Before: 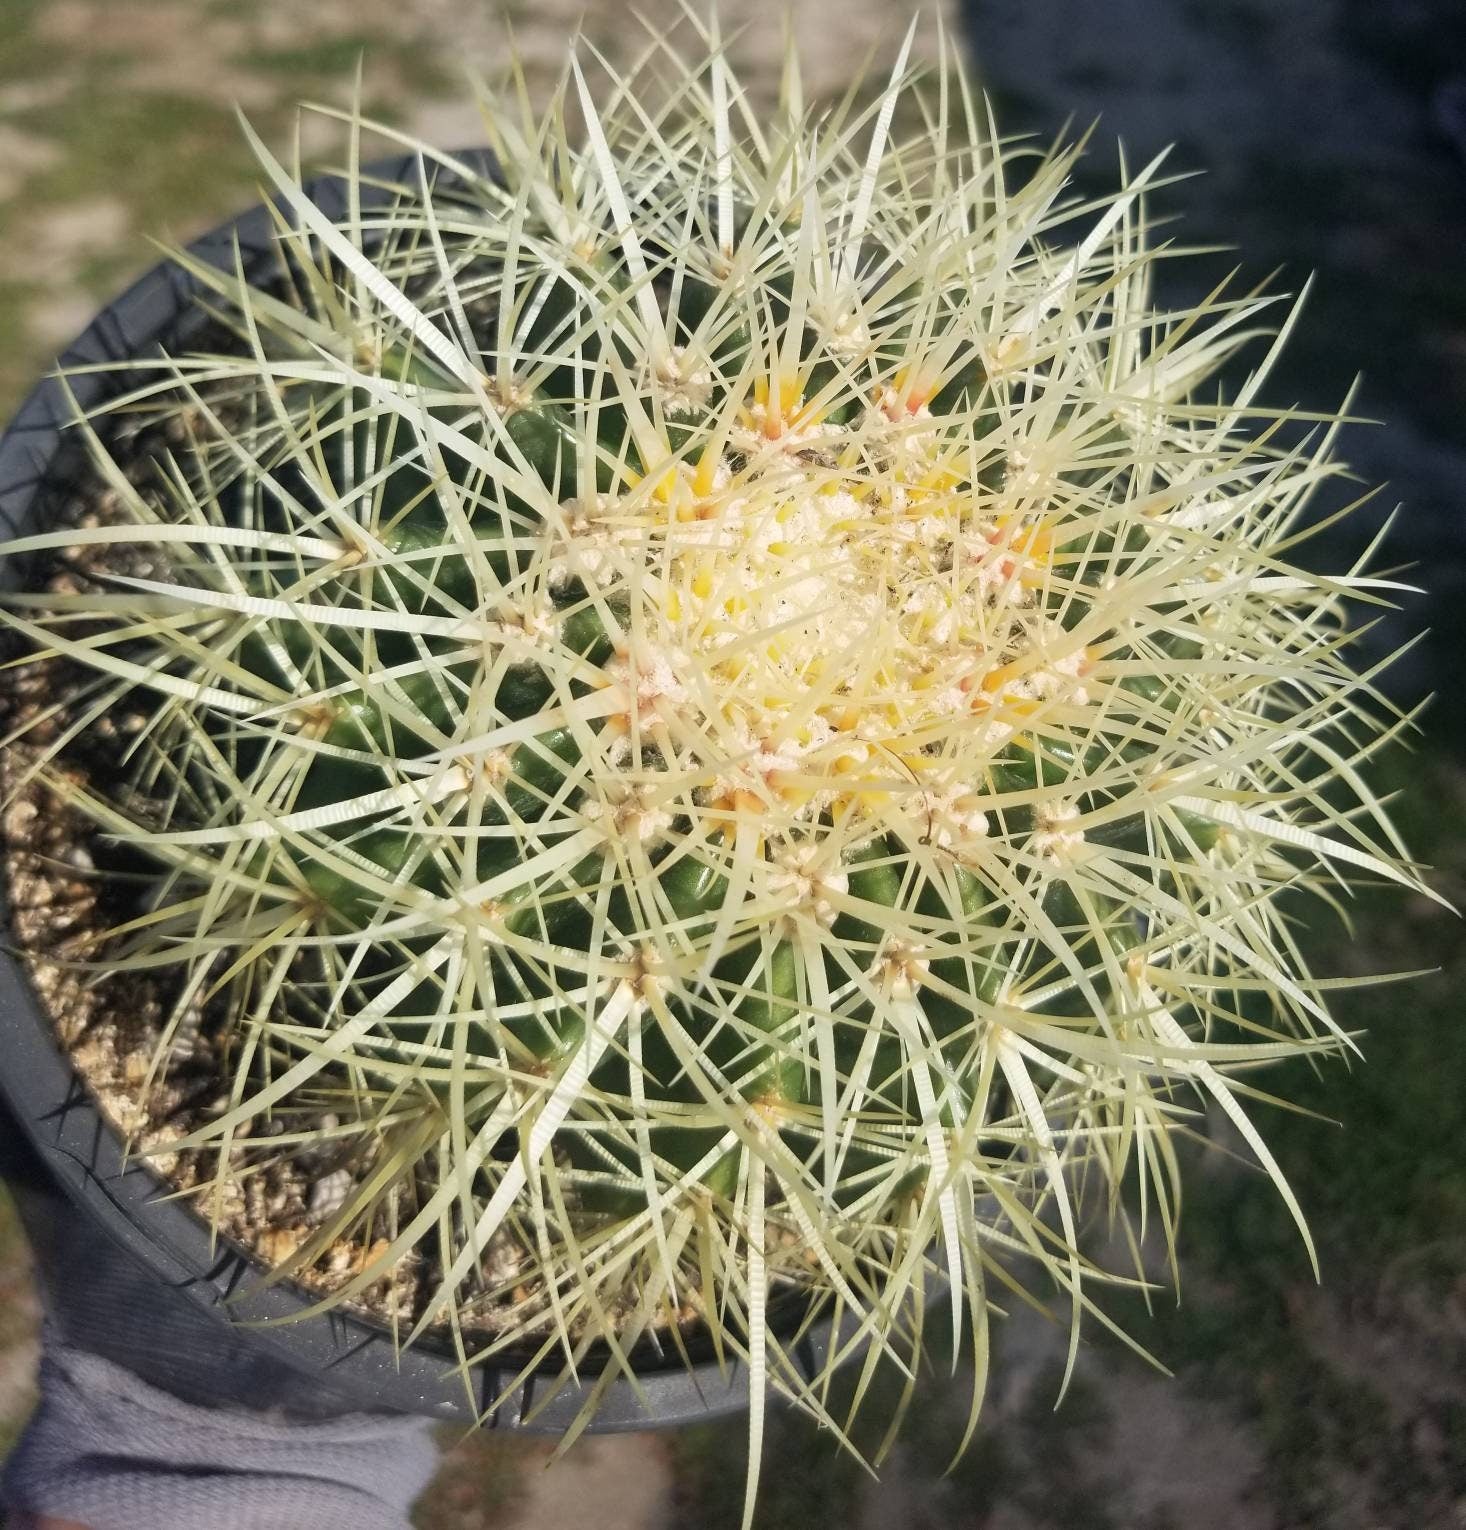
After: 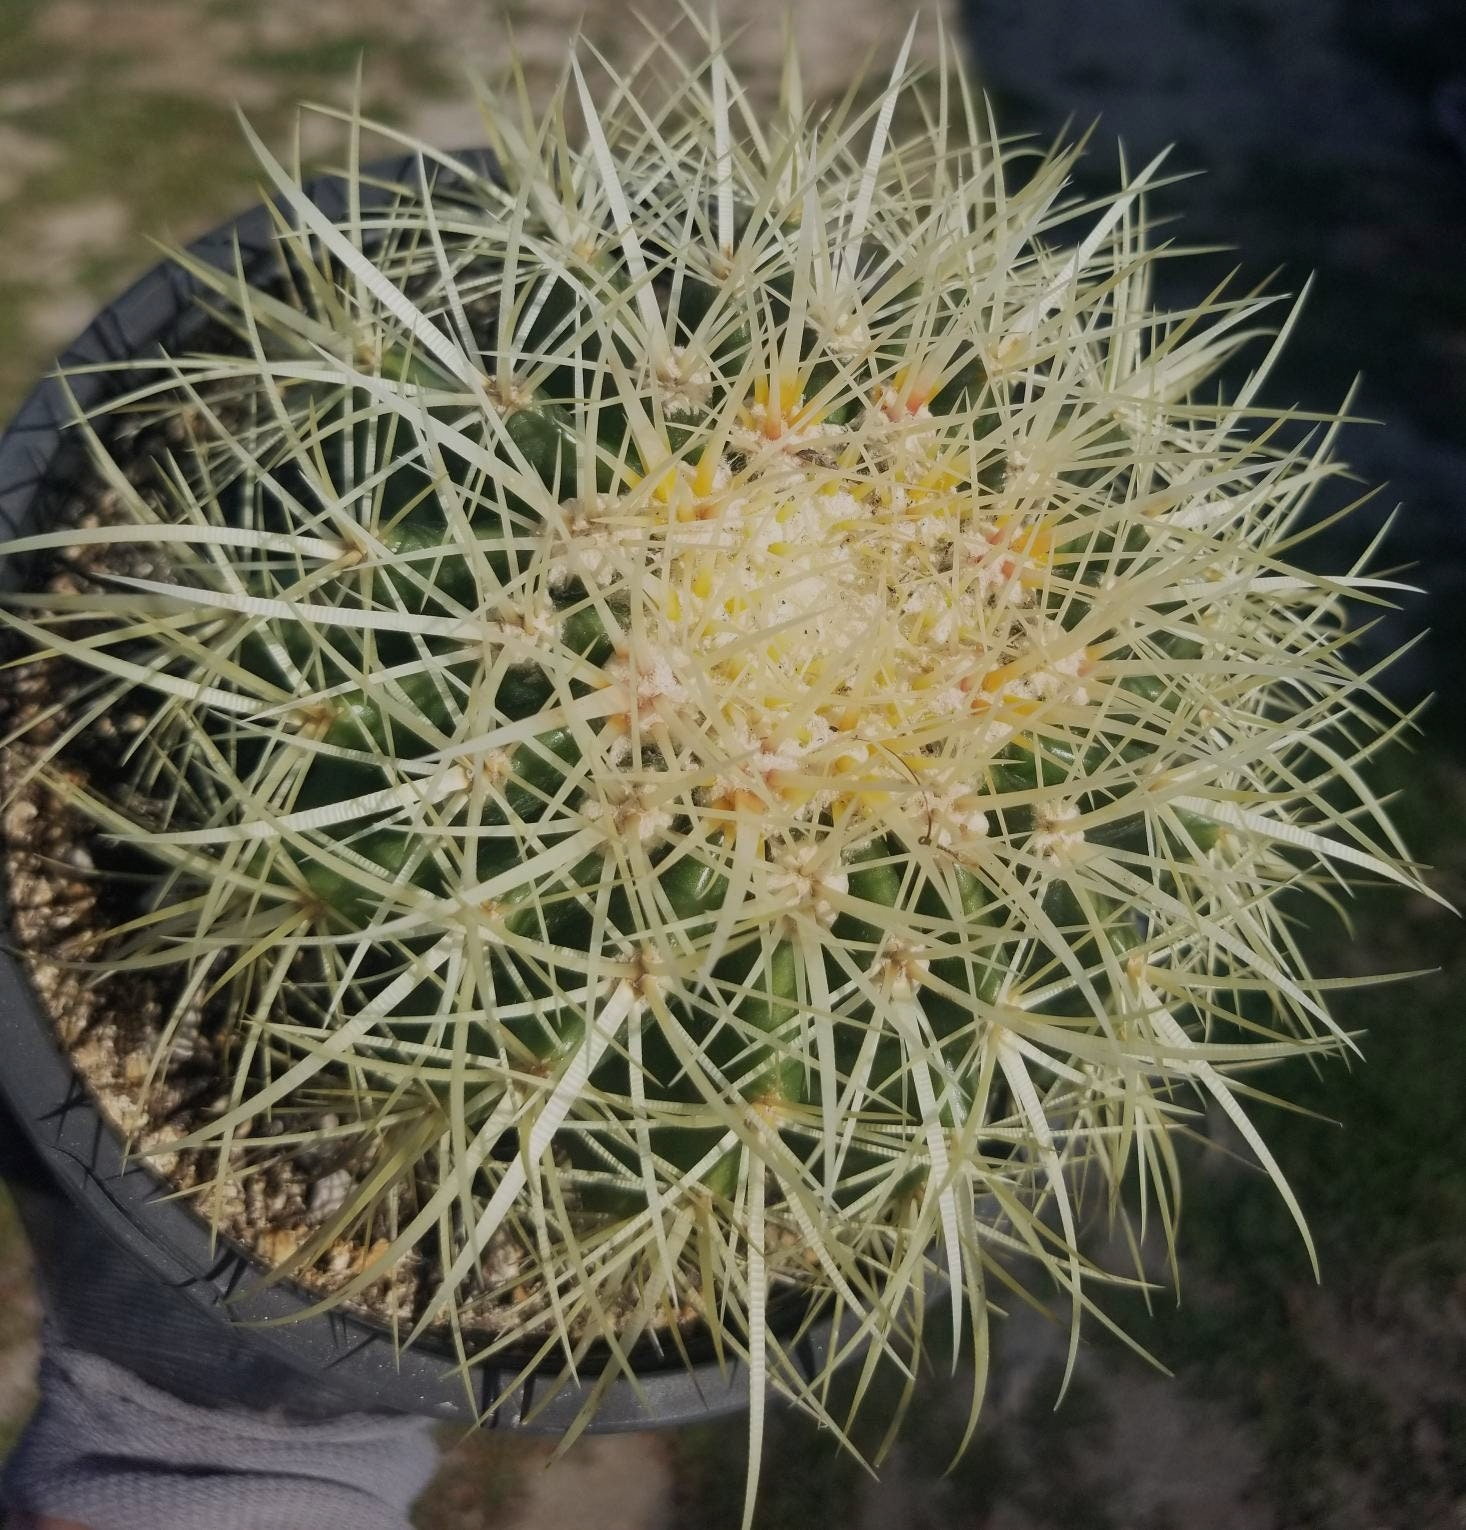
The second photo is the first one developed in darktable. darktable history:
exposure: black level correction 0, exposure -0.693 EV, compensate exposure bias true, compensate highlight preservation false
